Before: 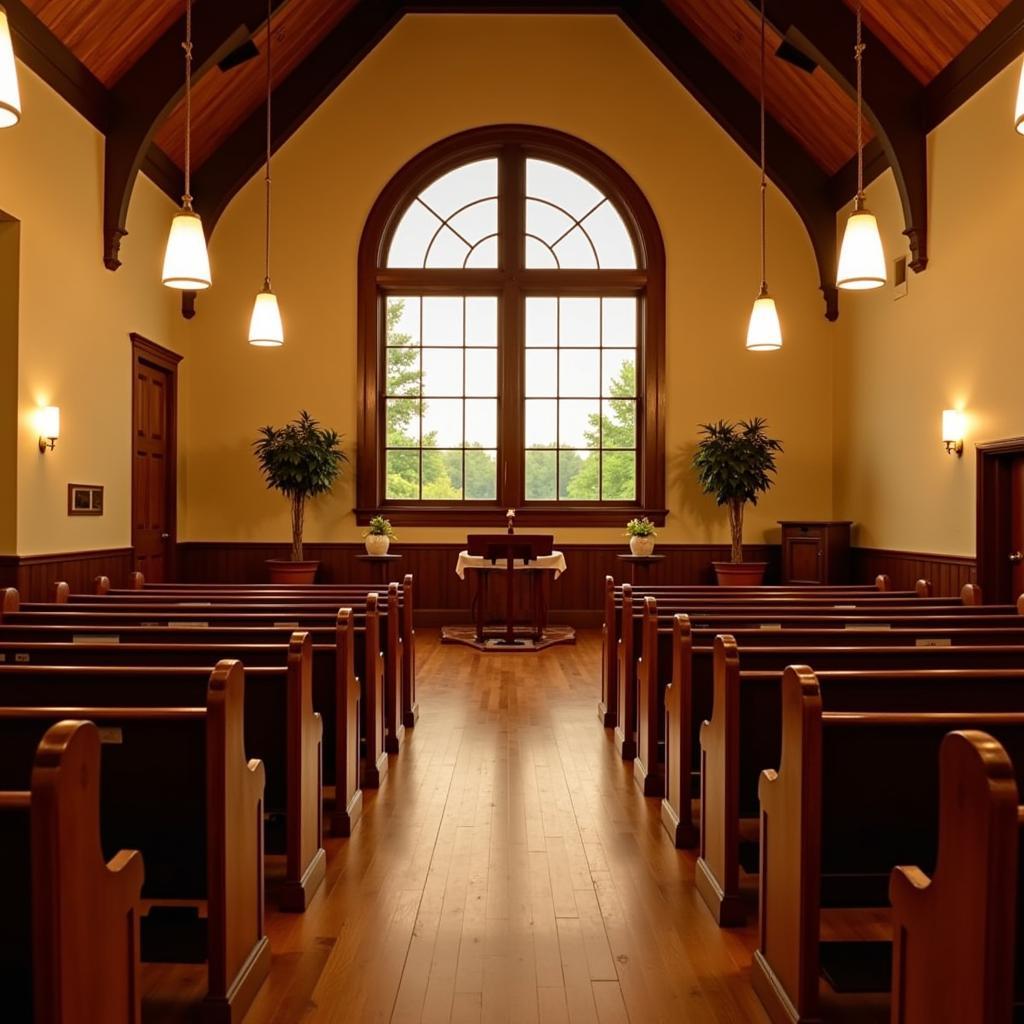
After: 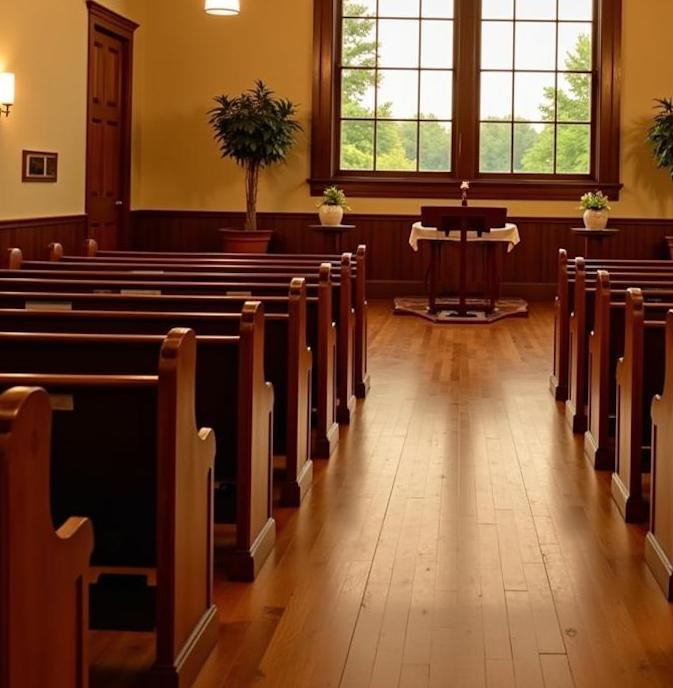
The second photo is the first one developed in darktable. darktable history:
crop and rotate: angle -0.732°, left 3.957%, top 31.865%, right 29.419%
